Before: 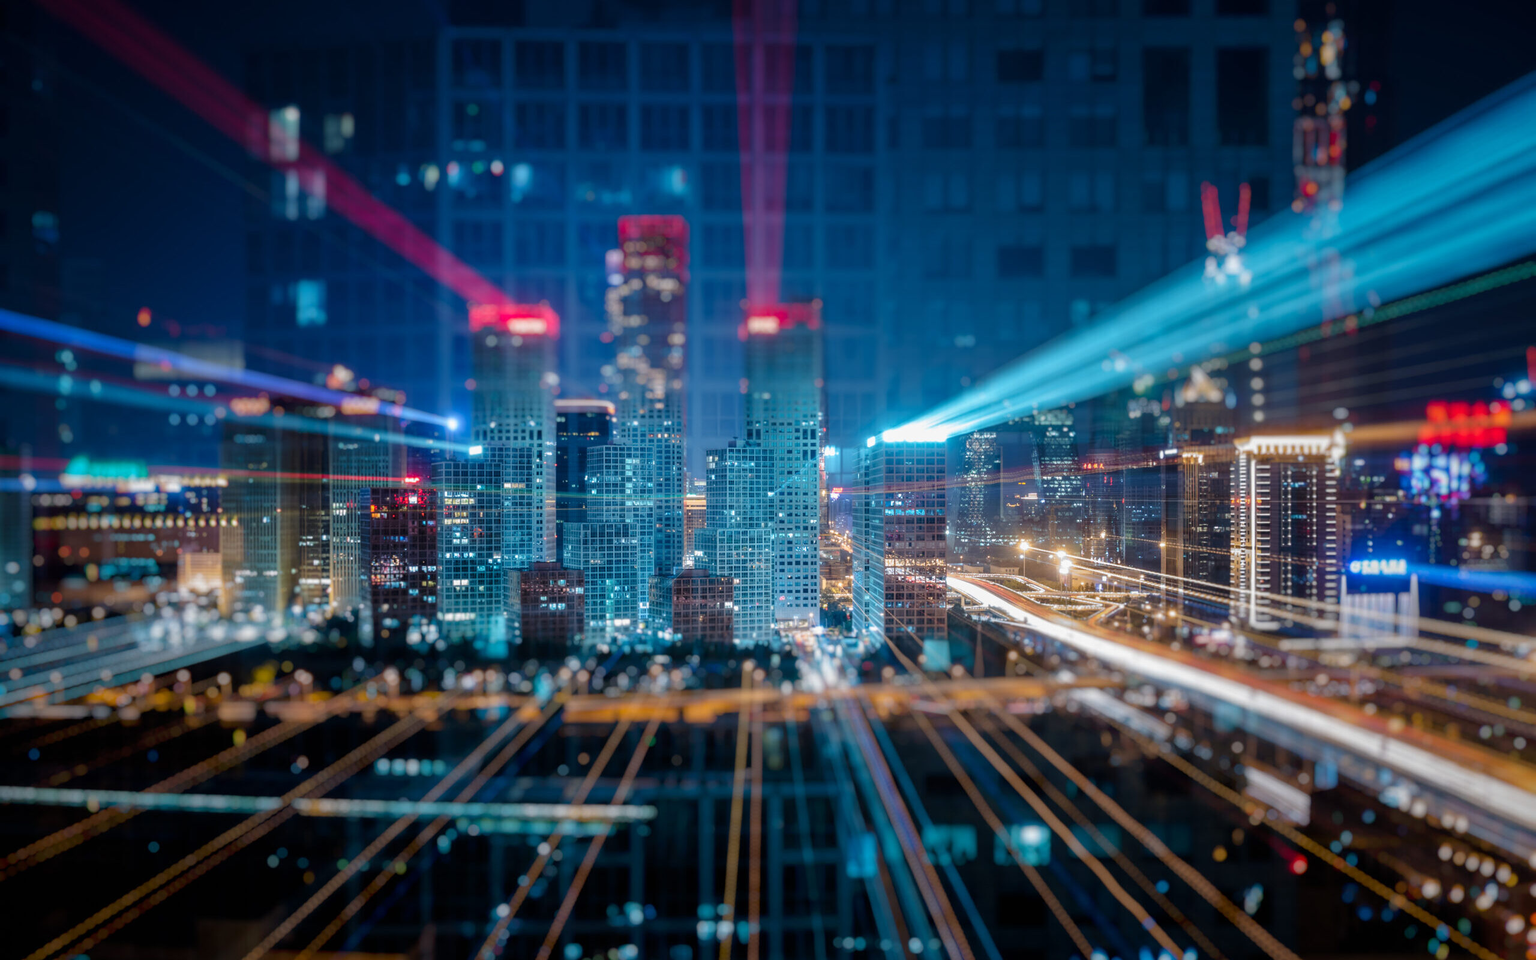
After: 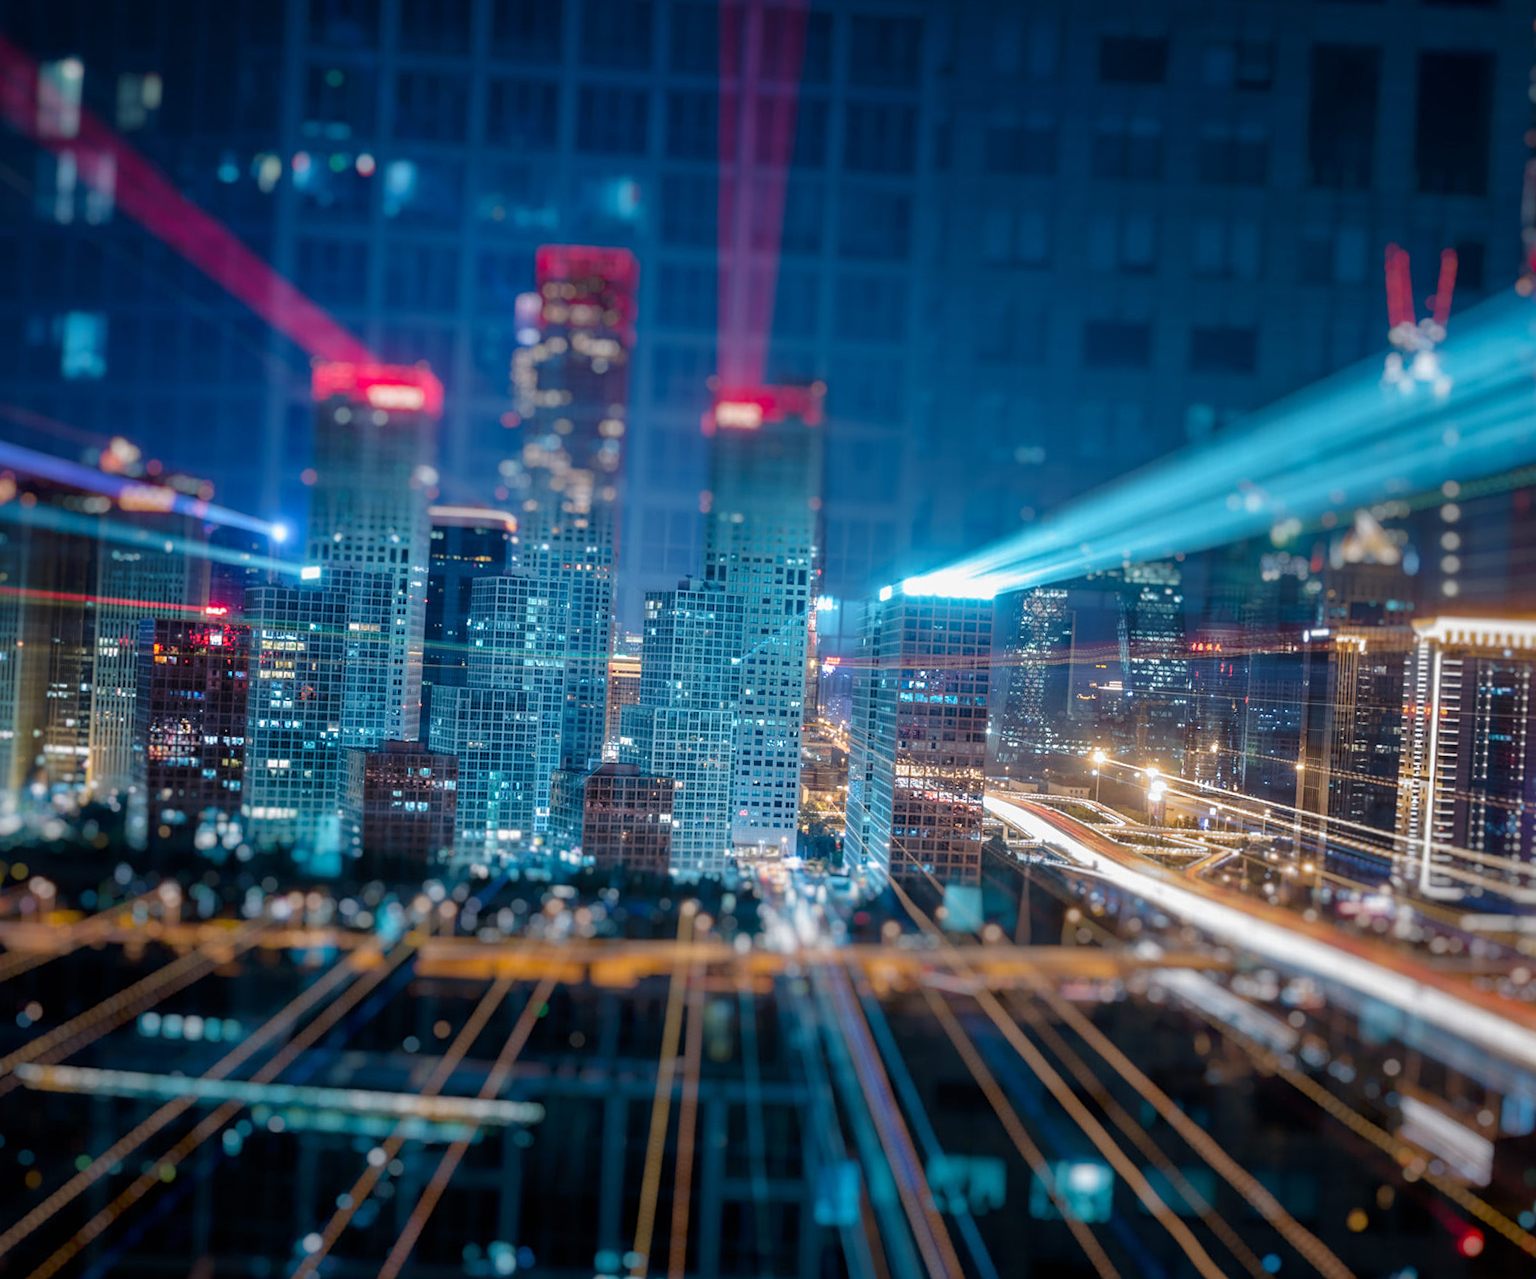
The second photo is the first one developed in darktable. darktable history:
crop and rotate: angle -3.27°, left 14.277%, top 0.028%, right 10.766%, bottom 0.028%
sharpen: amount 0.2
